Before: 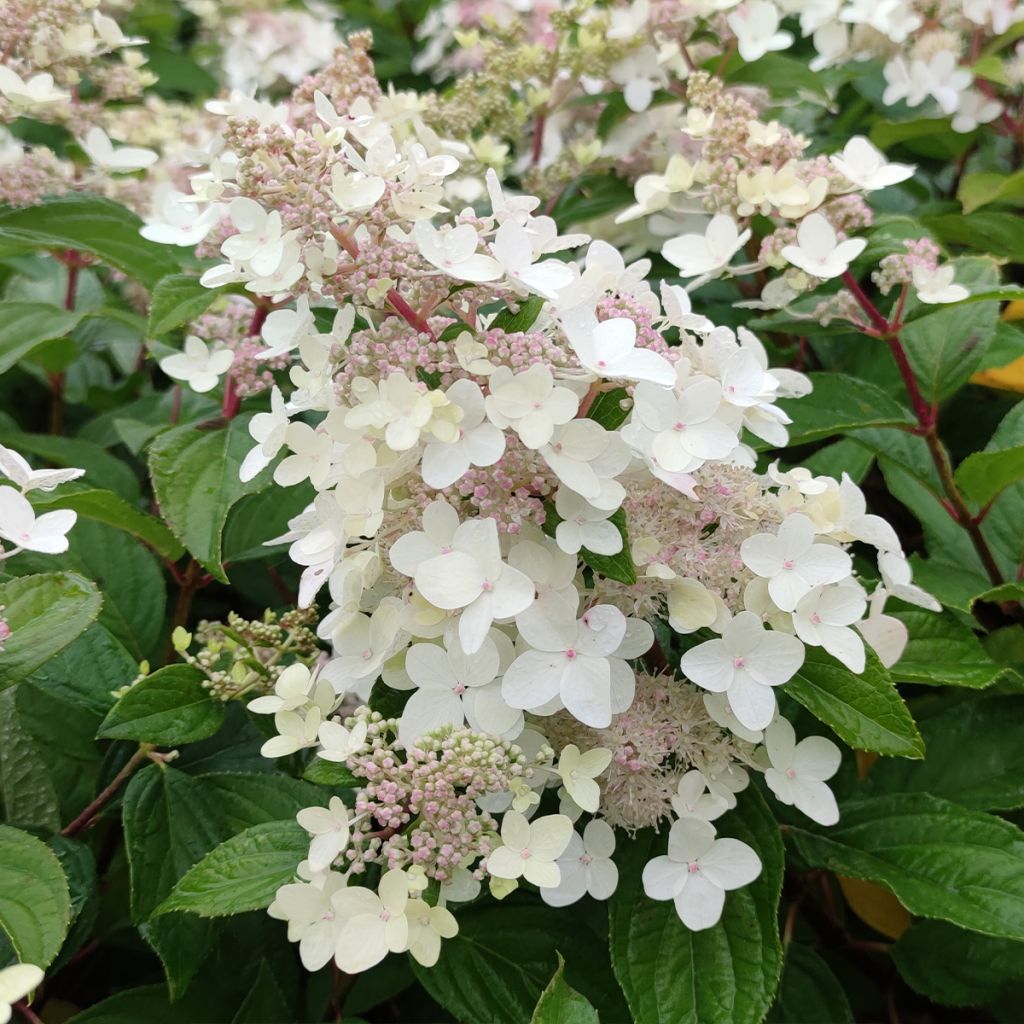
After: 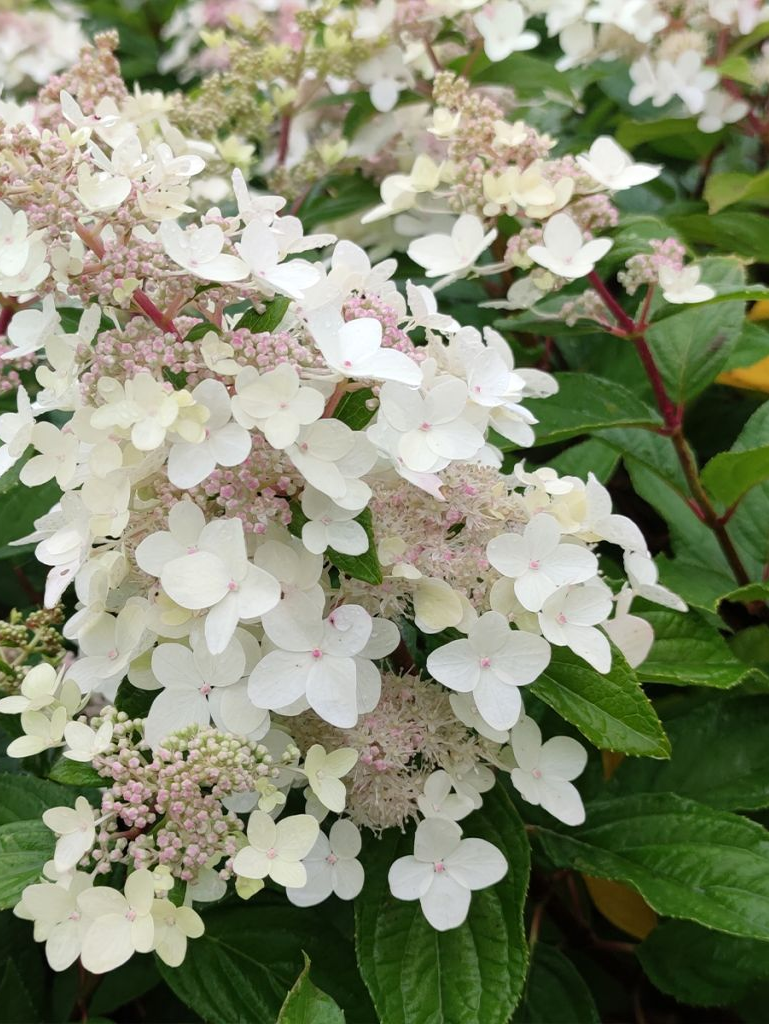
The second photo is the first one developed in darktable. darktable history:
crop and rotate: left 24.853%
